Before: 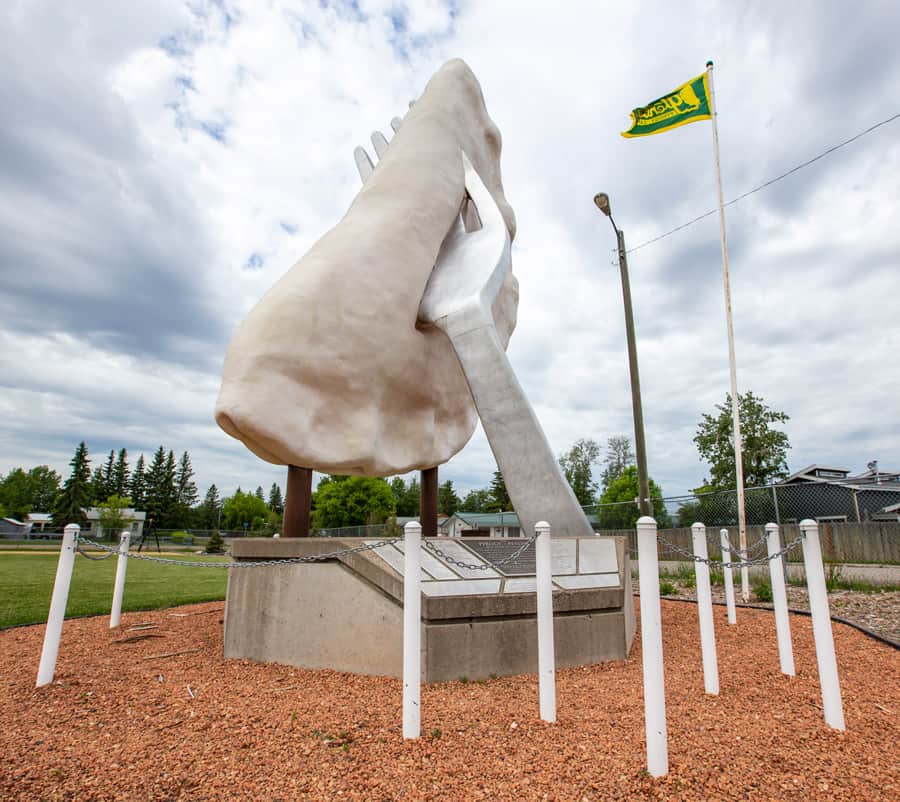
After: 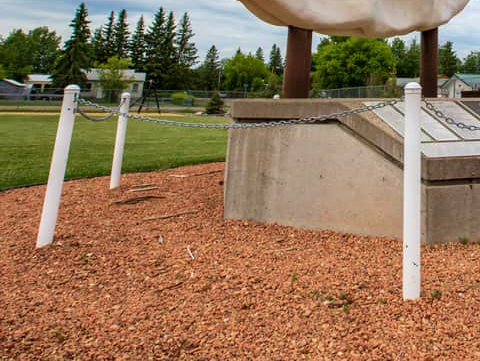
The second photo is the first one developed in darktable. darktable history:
crop and rotate: top 54.778%, right 46.61%, bottom 0.159%
velvia: on, module defaults
